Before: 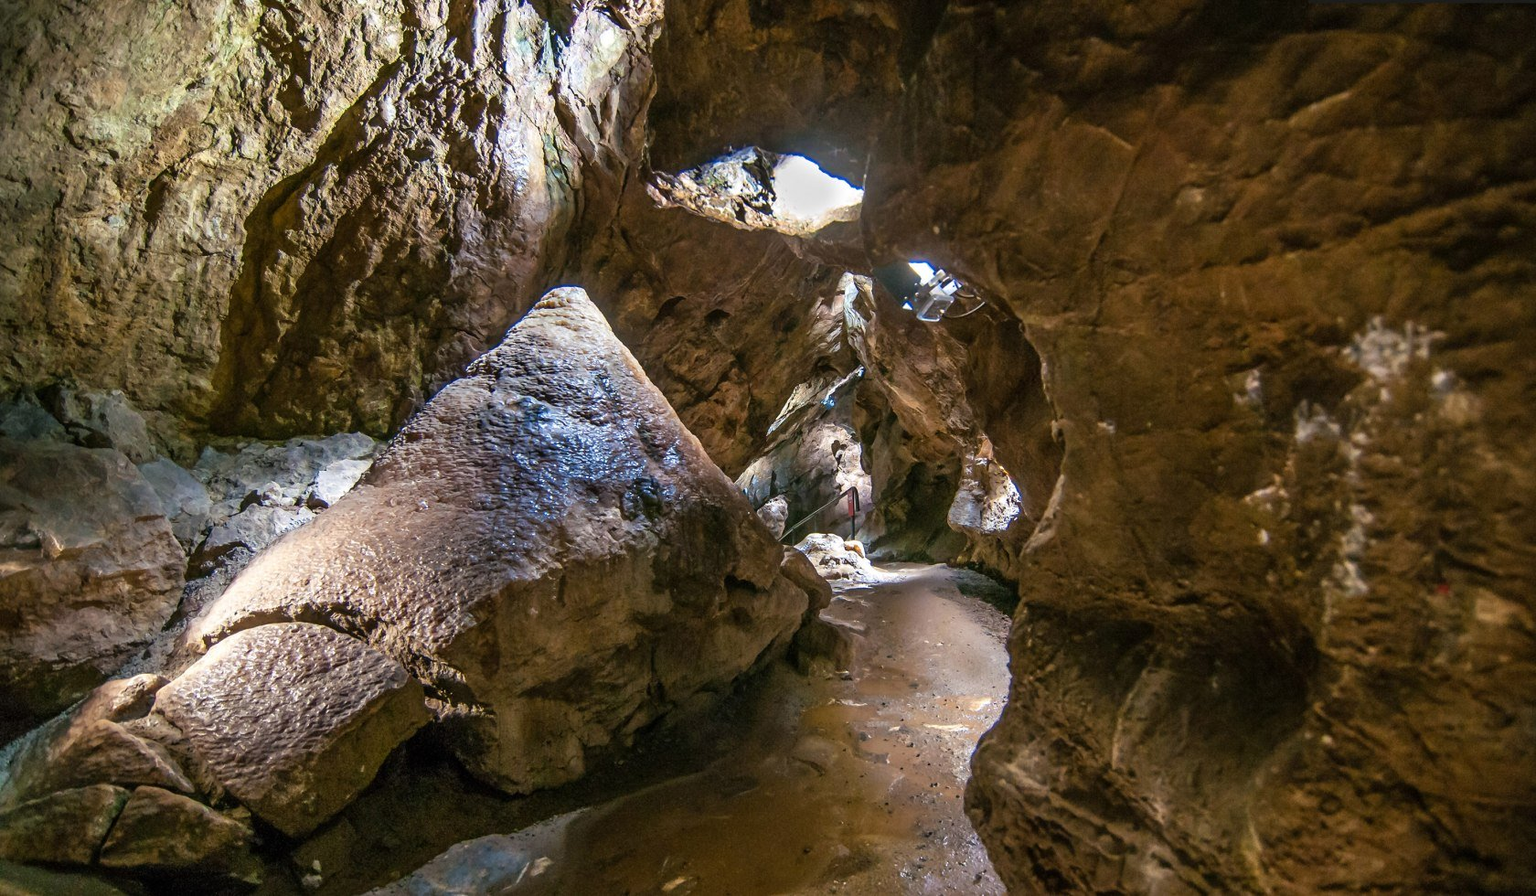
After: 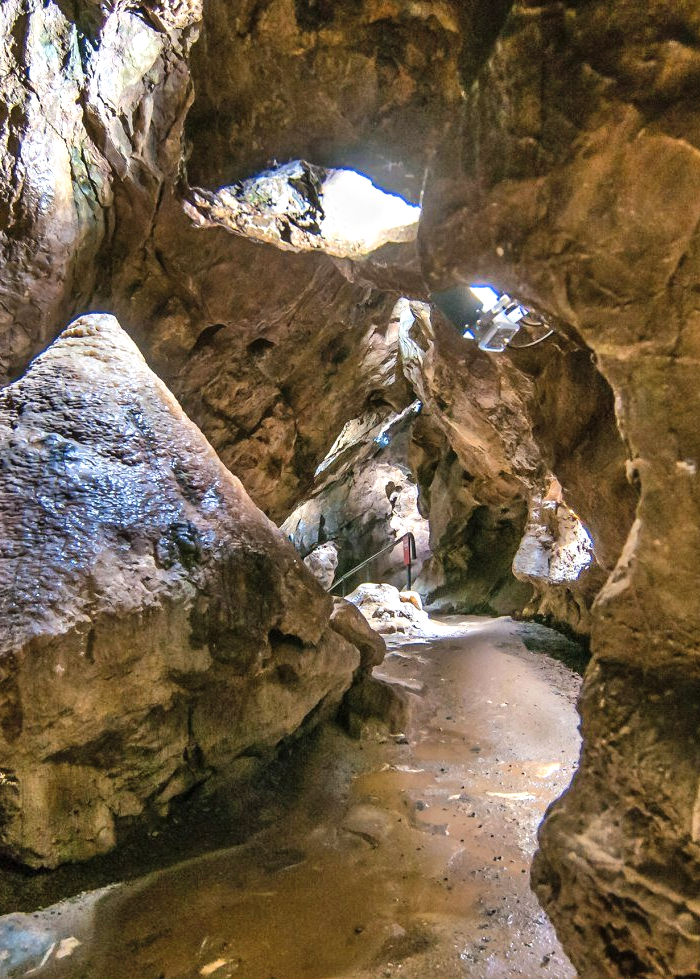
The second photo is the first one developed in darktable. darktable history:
shadows and highlights: radius 110.86, shadows 51.09, white point adjustment 9.16, highlights -4.17, highlights color adjustment 32.2%, soften with gaussian
crop: left 31.229%, right 27.105%
